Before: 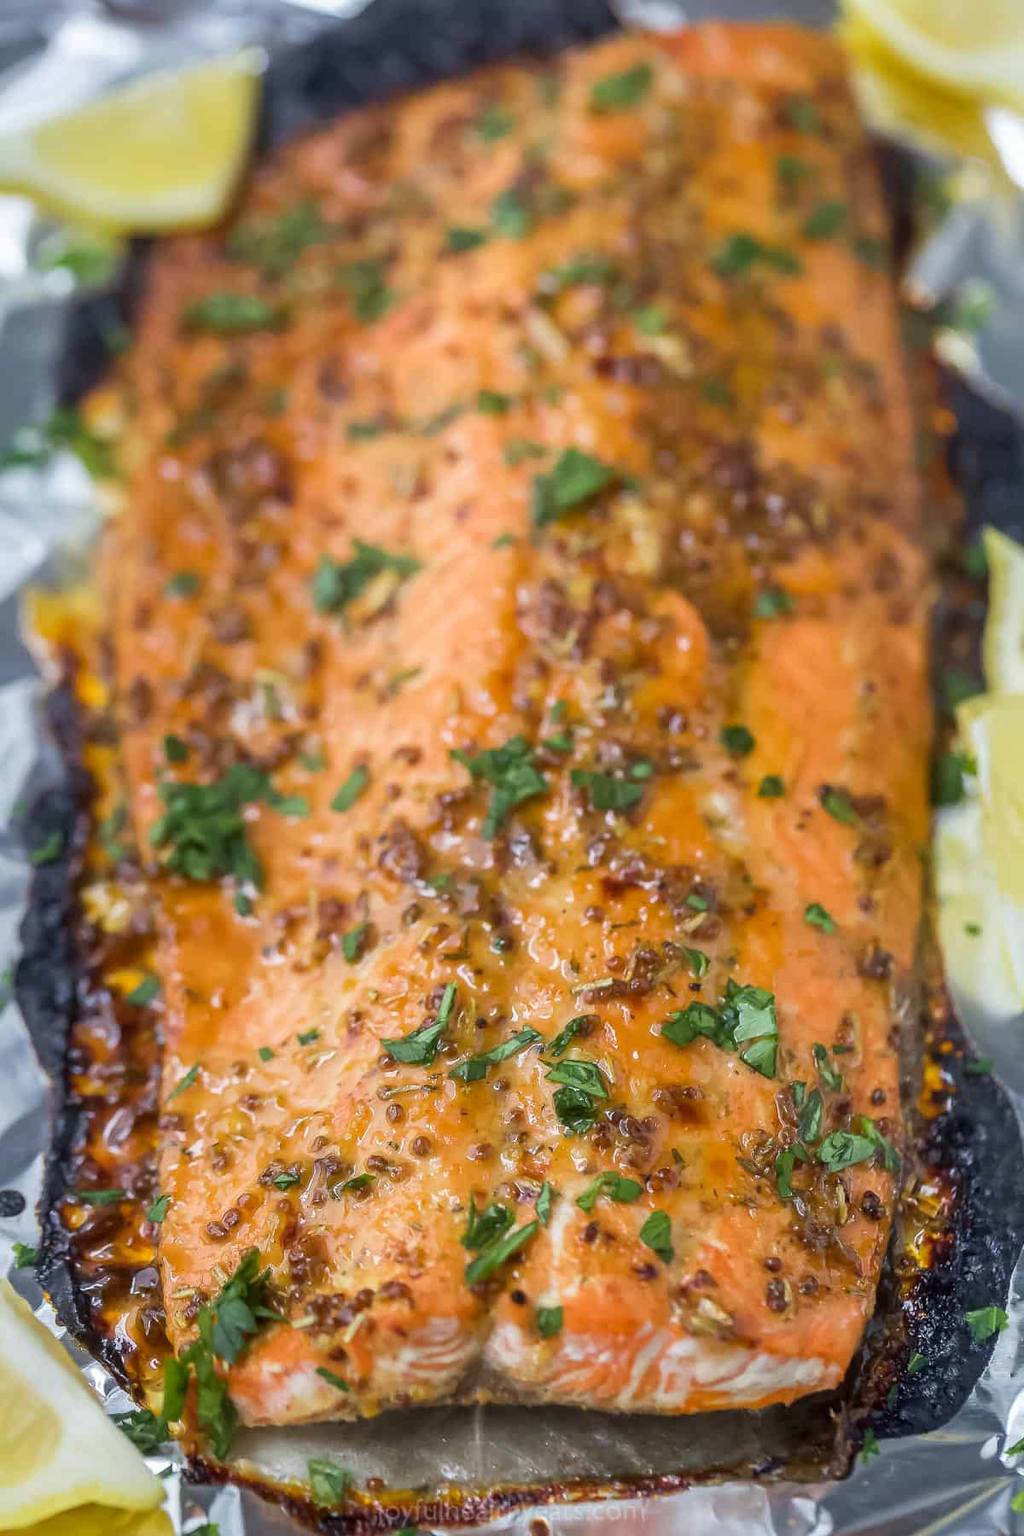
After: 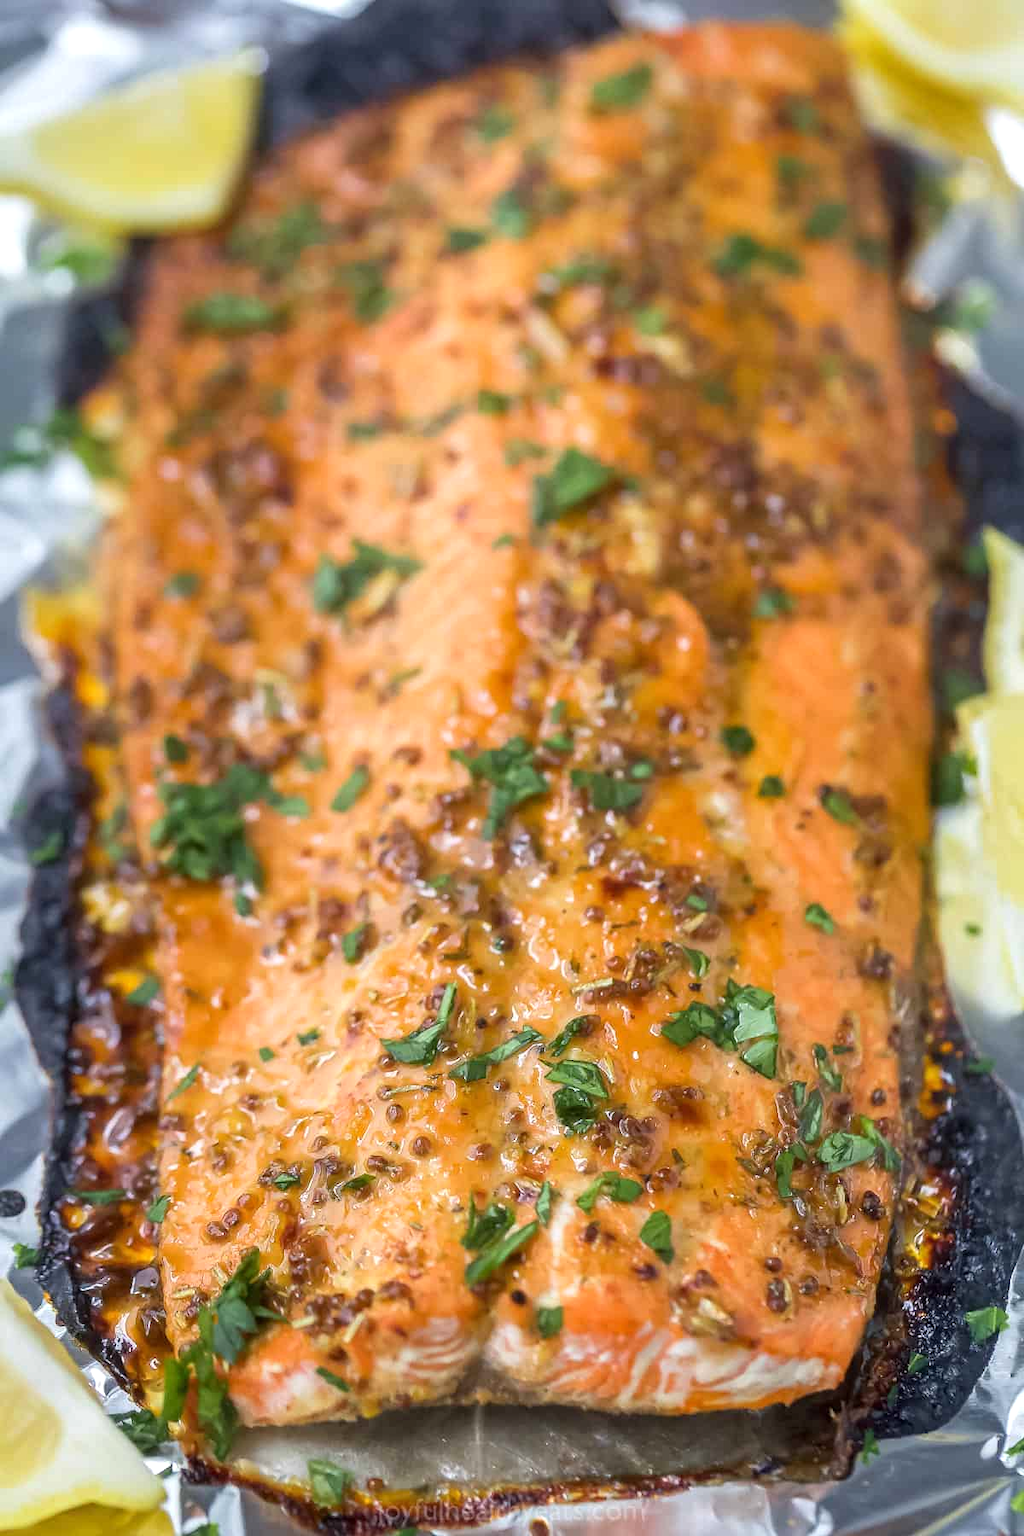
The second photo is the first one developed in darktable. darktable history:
exposure: exposure 0.253 EV, compensate exposure bias true, compensate highlight preservation false
